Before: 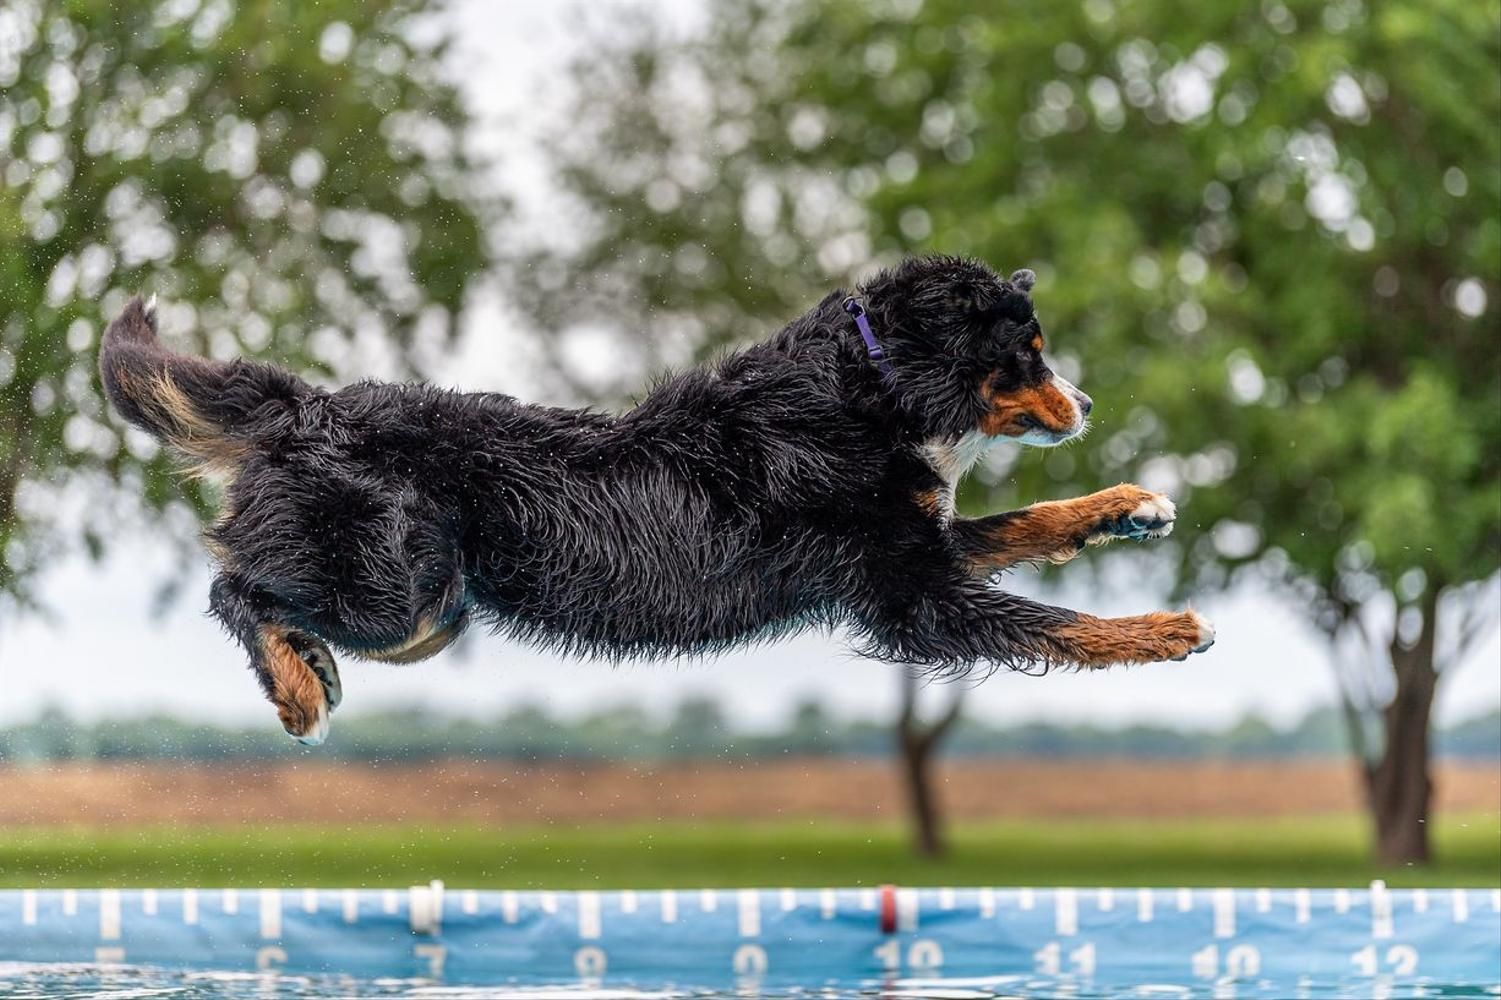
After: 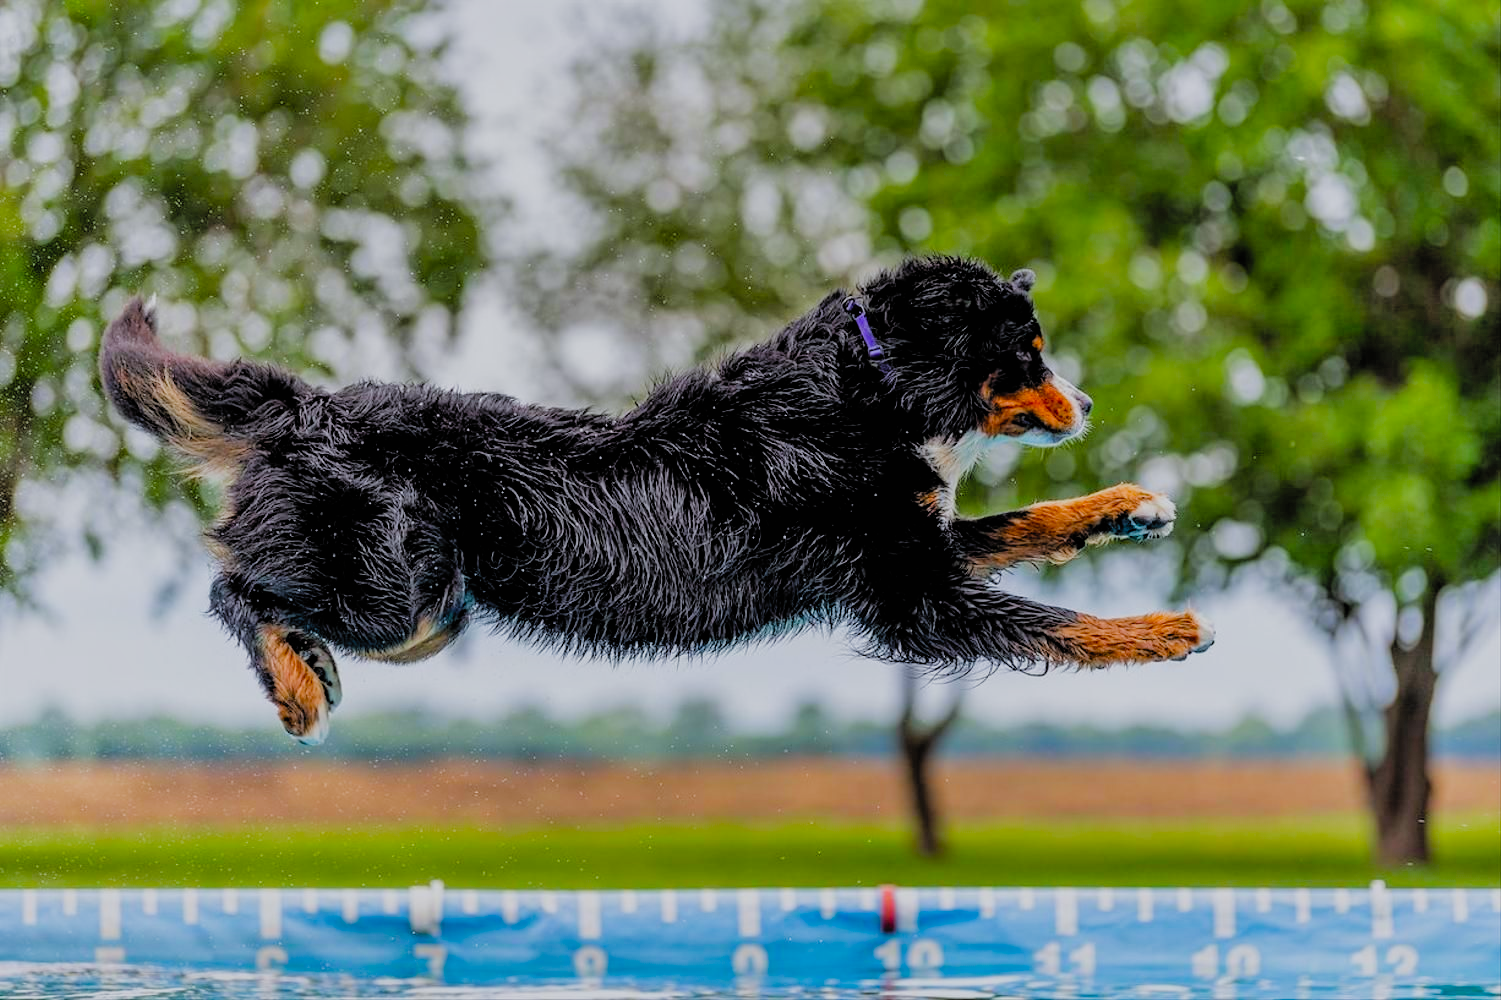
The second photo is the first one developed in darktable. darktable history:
filmic rgb: black relative exposure -4.4 EV, white relative exposure 5 EV, threshold 3 EV, hardness 2.23, latitude 40.06%, contrast 1.15, highlights saturation mix 10%, shadows ↔ highlights balance 1.04%, preserve chrominance RGB euclidean norm (legacy), color science v4 (2020), enable highlight reconstruction true
white balance: red 0.98, blue 1.034
contrast brightness saturation: contrast 0.03, brightness 0.06, saturation 0.13
shadows and highlights: shadows 37.27, highlights -28.18, soften with gaussian
